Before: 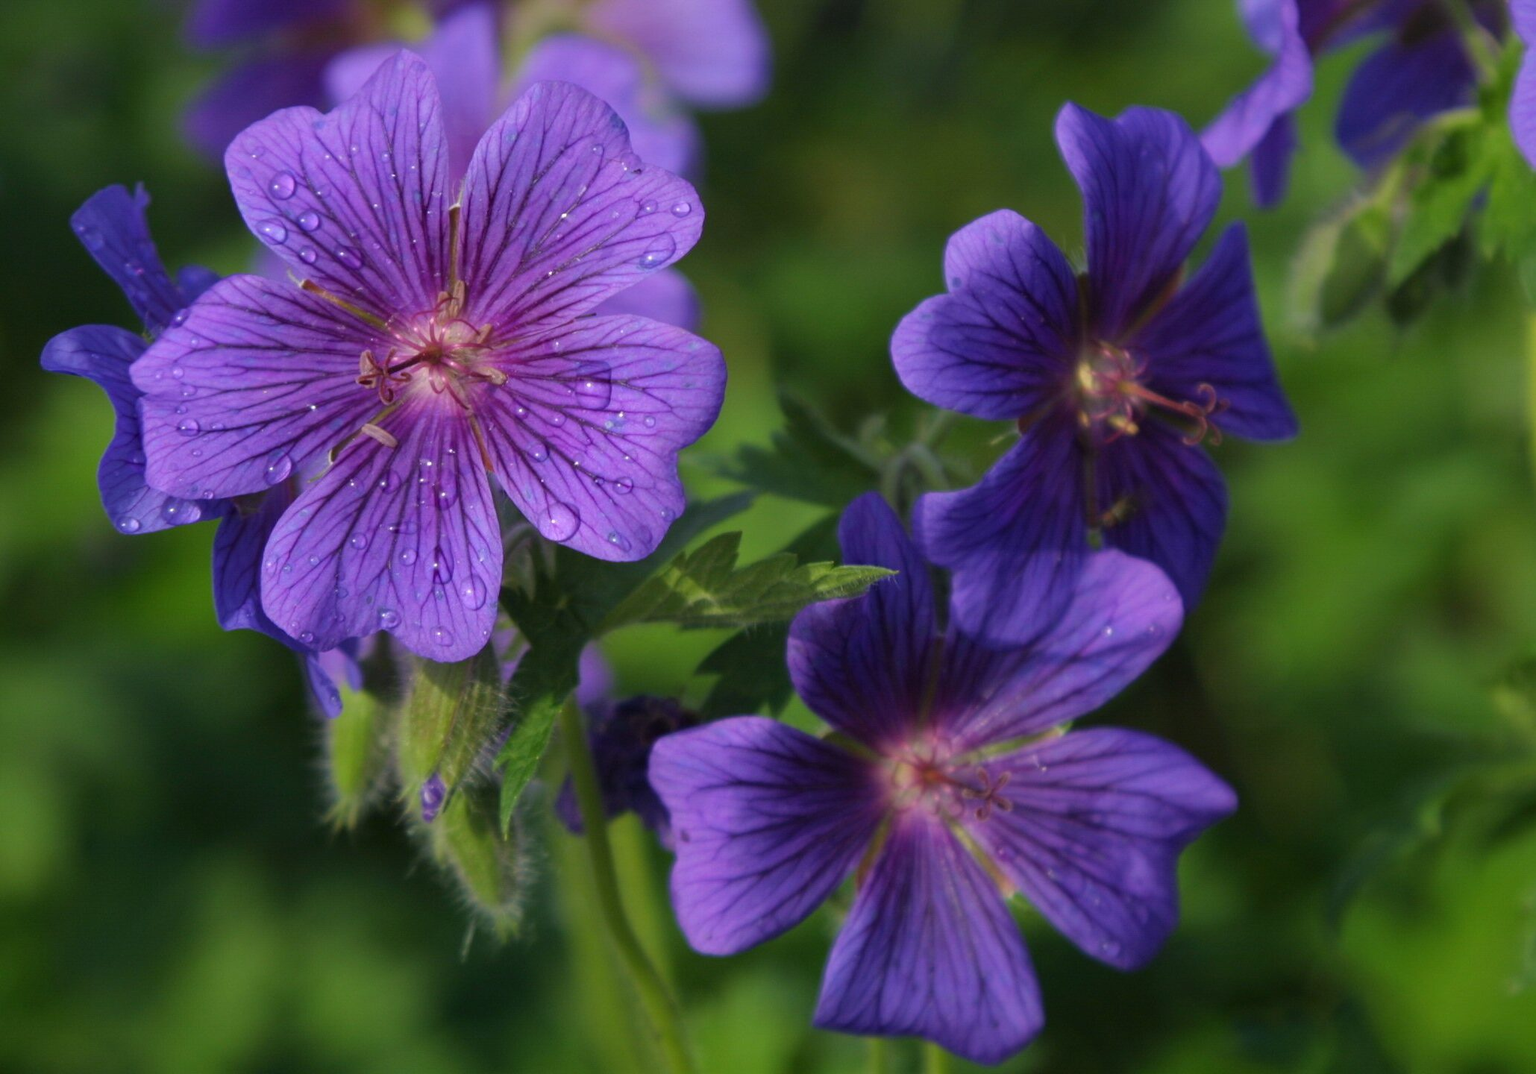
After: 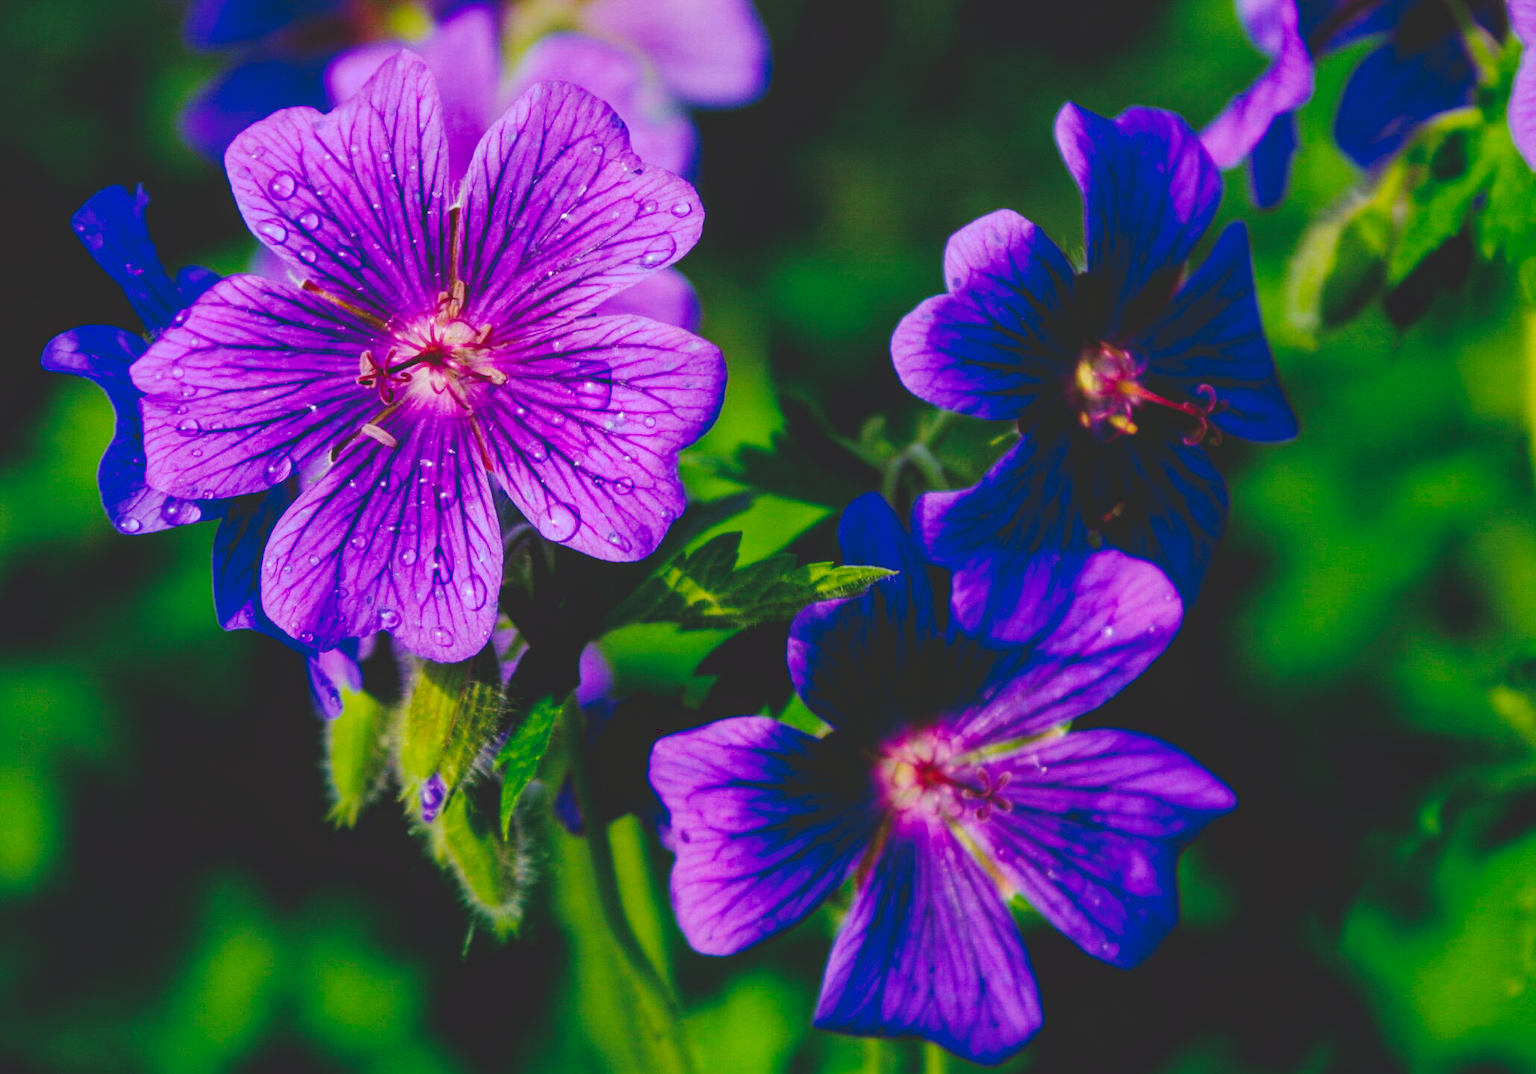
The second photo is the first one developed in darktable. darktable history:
color balance rgb: shadows lift › chroma 3.108%, shadows lift › hue 280.21°, global offset › luminance -0.24%, perceptual saturation grading › global saturation 30.664%, global vibrance 20%
local contrast: on, module defaults
tone curve: curves: ch0 [(0, 0) (0.003, 0.185) (0.011, 0.185) (0.025, 0.187) (0.044, 0.185) (0.069, 0.185) (0.1, 0.18) (0.136, 0.18) (0.177, 0.179) (0.224, 0.202) (0.277, 0.252) (0.335, 0.343) (0.399, 0.452) (0.468, 0.553) (0.543, 0.643) (0.623, 0.717) (0.709, 0.778) (0.801, 0.82) (0.898, 0.856) (1, 1)], preserve colors none
